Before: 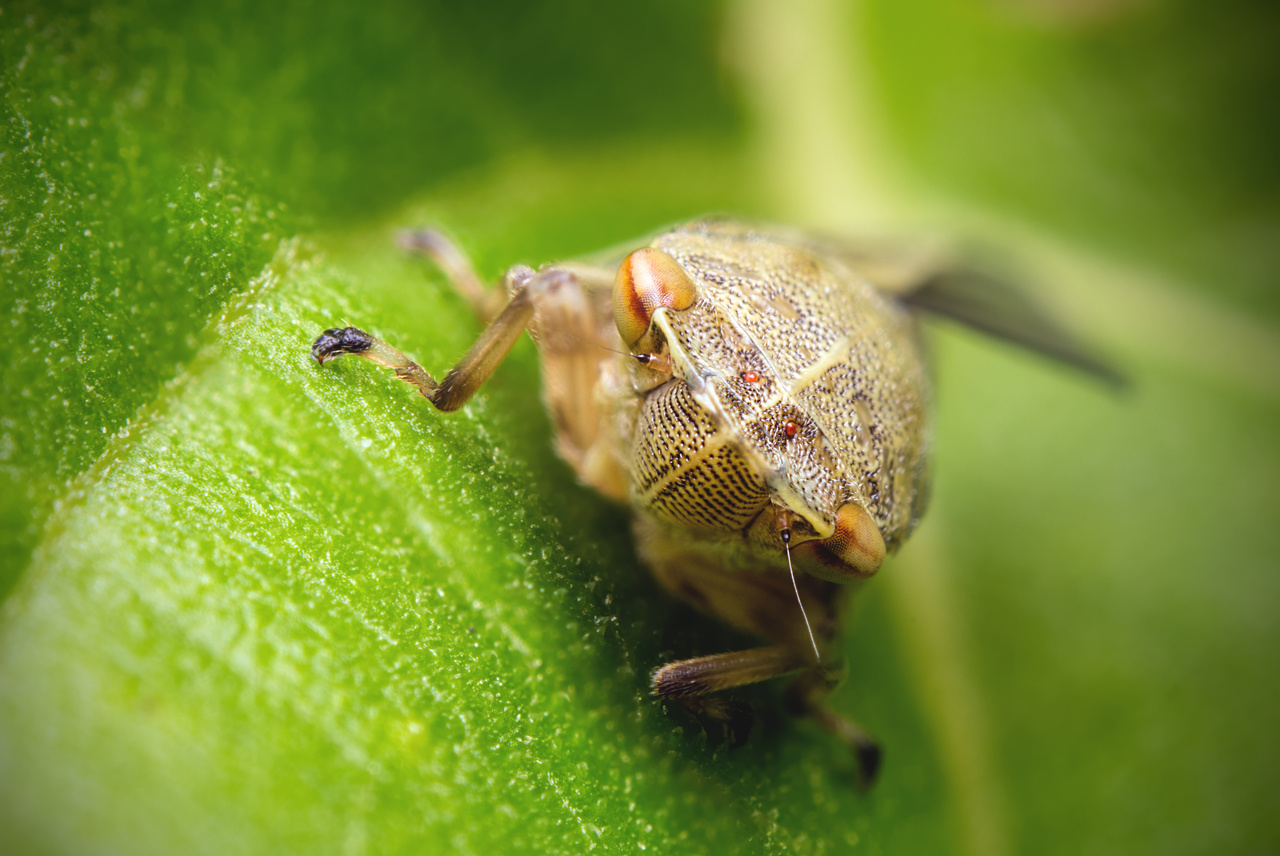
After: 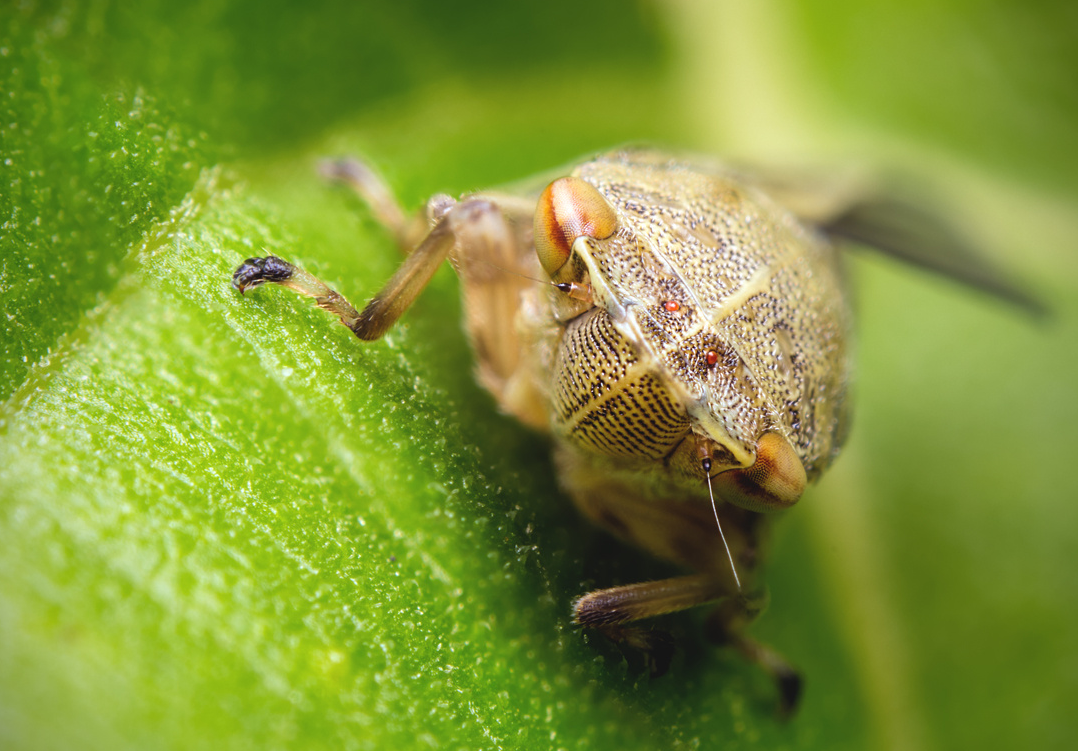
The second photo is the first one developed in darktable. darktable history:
crop: left 6.231%, top 8.303%, right 9.545%, bottom 3.867%
